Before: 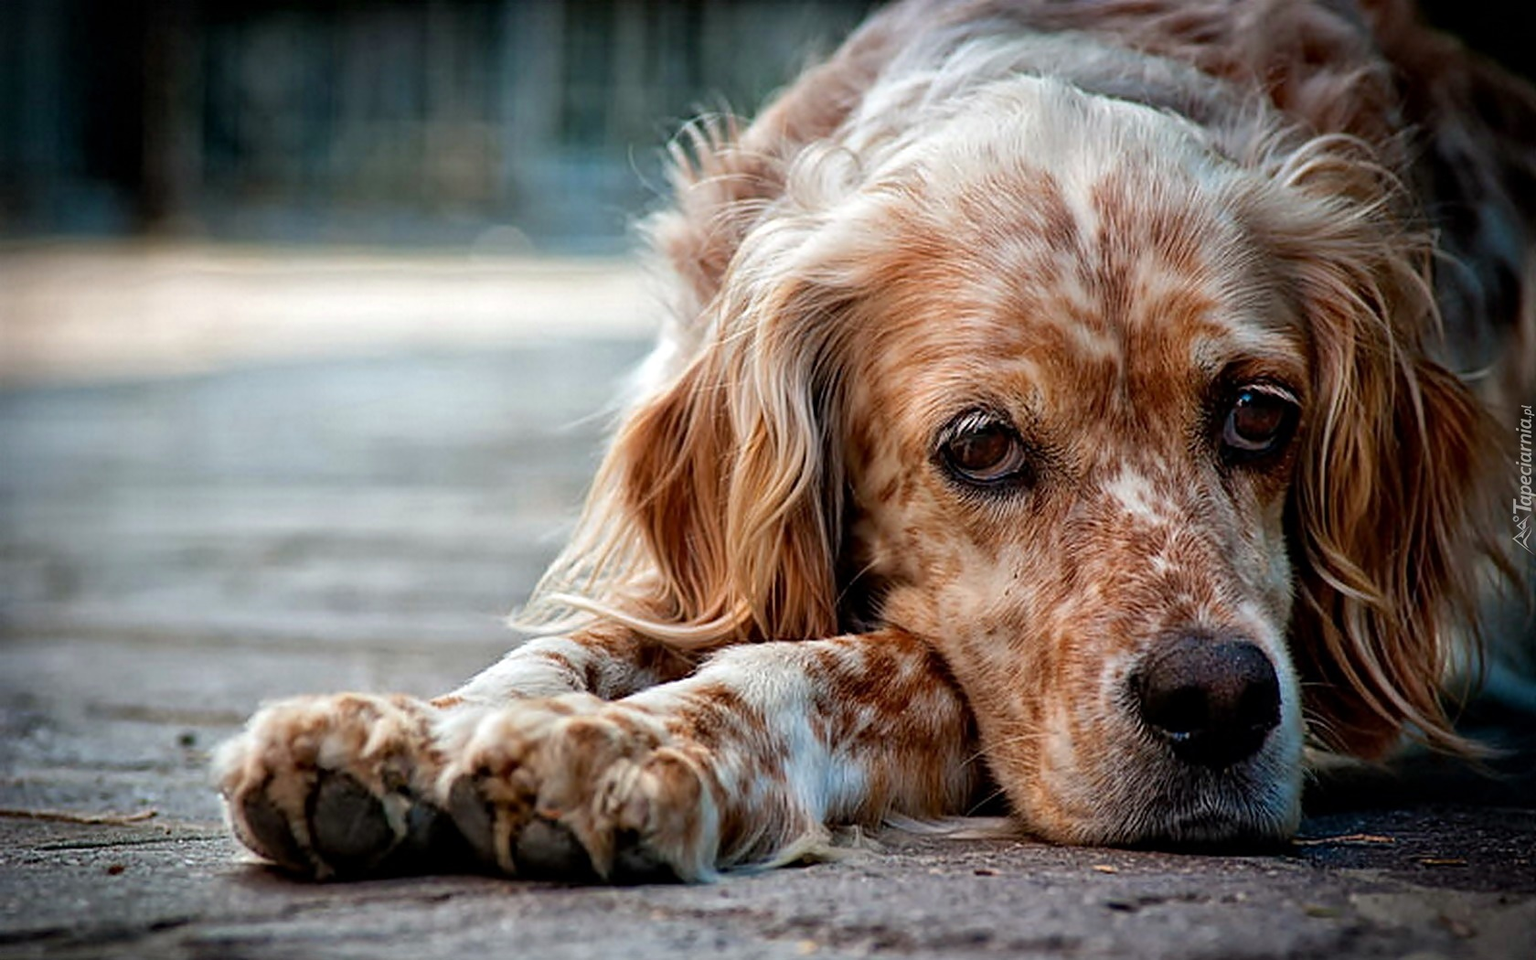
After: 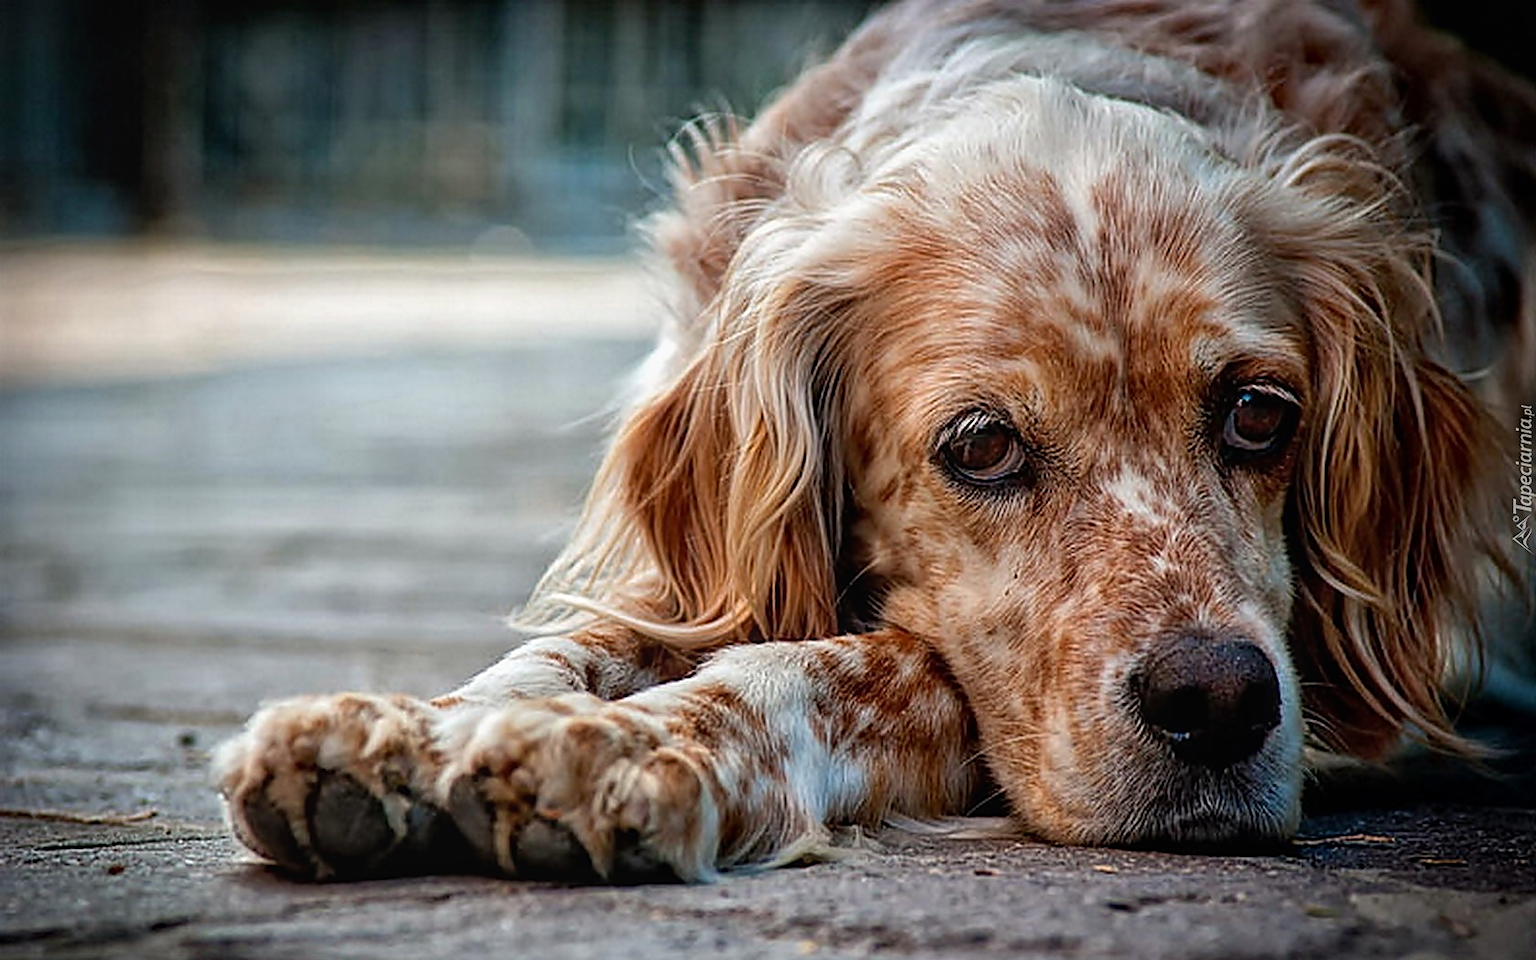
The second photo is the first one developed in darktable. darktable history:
sharpen: on, module defaults
local contrast: detail 110%
